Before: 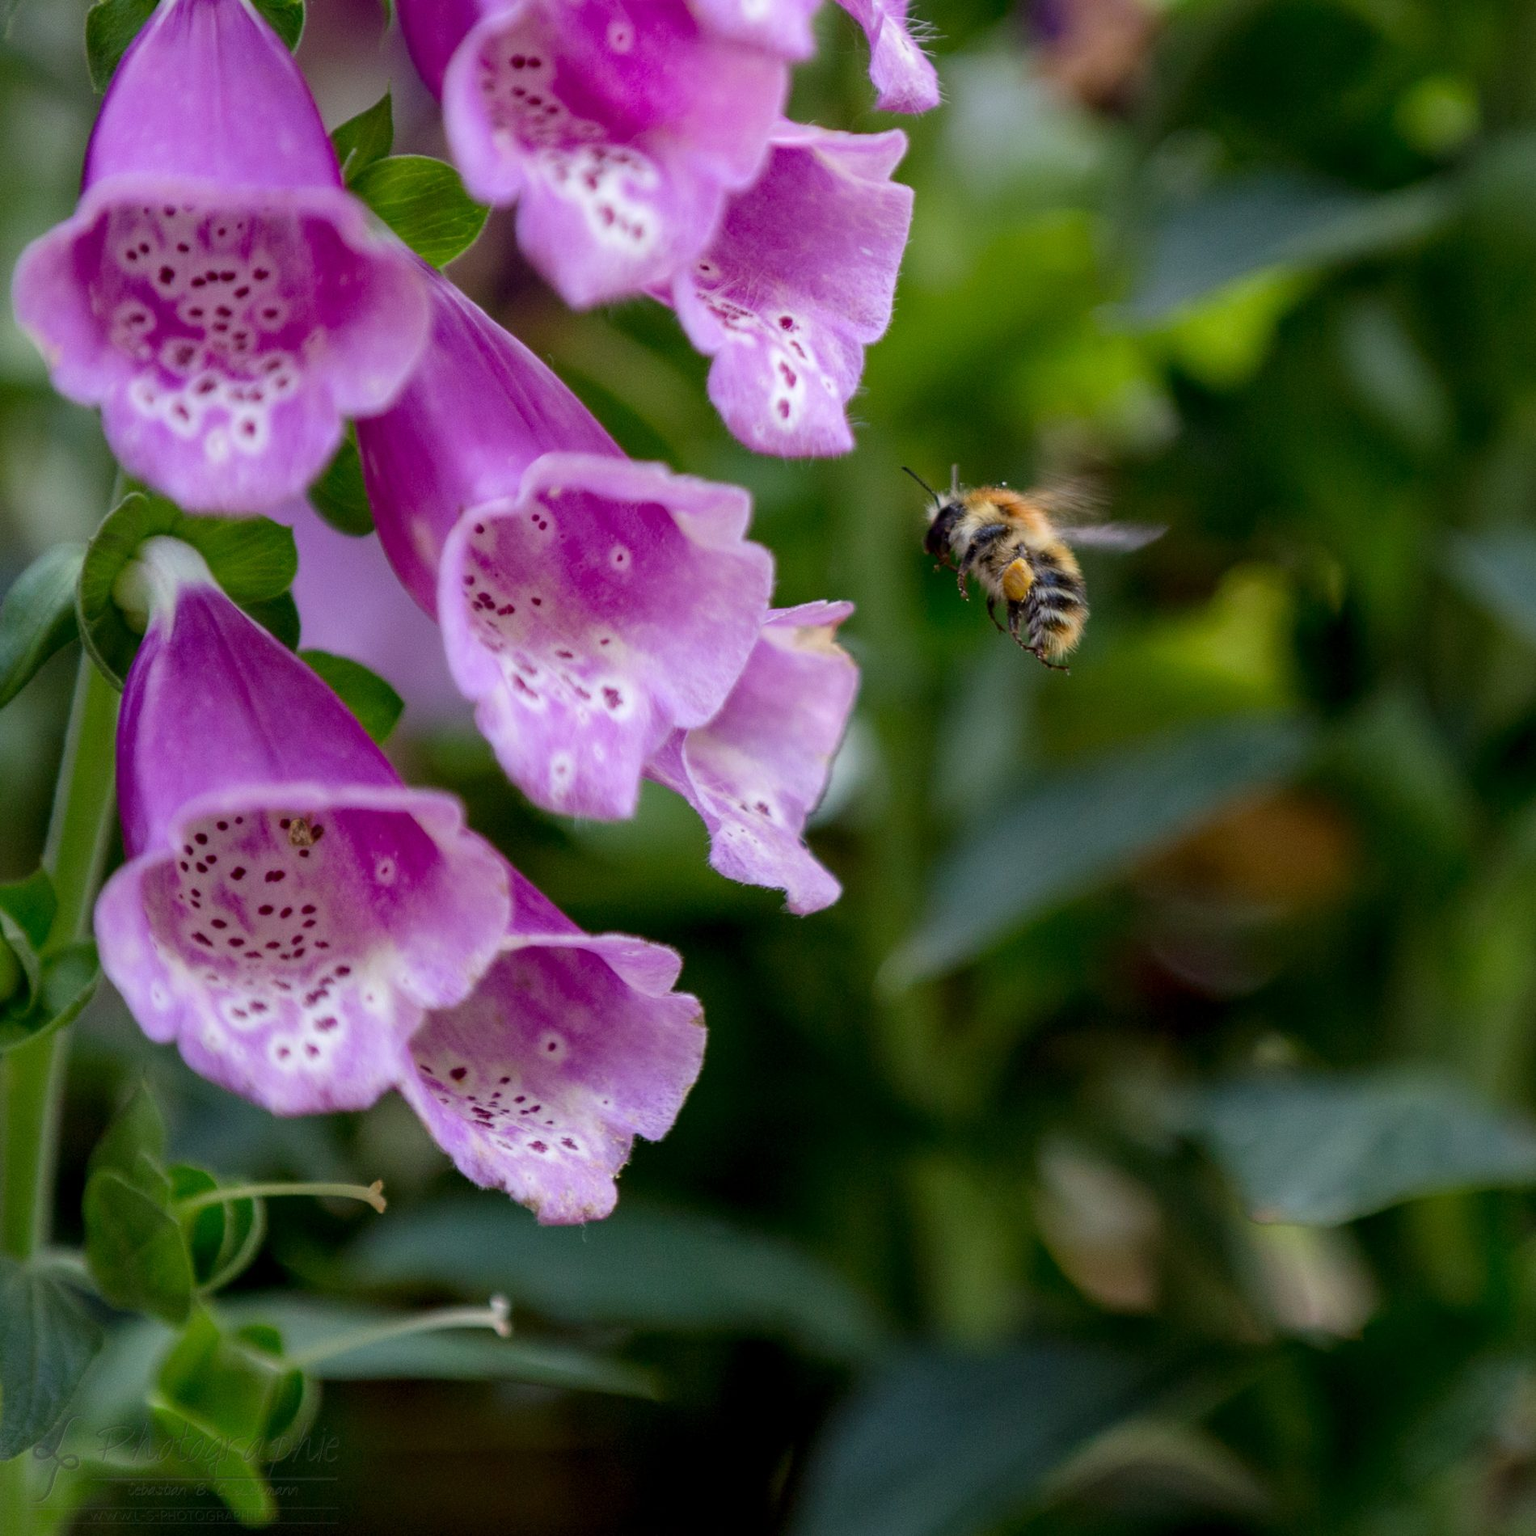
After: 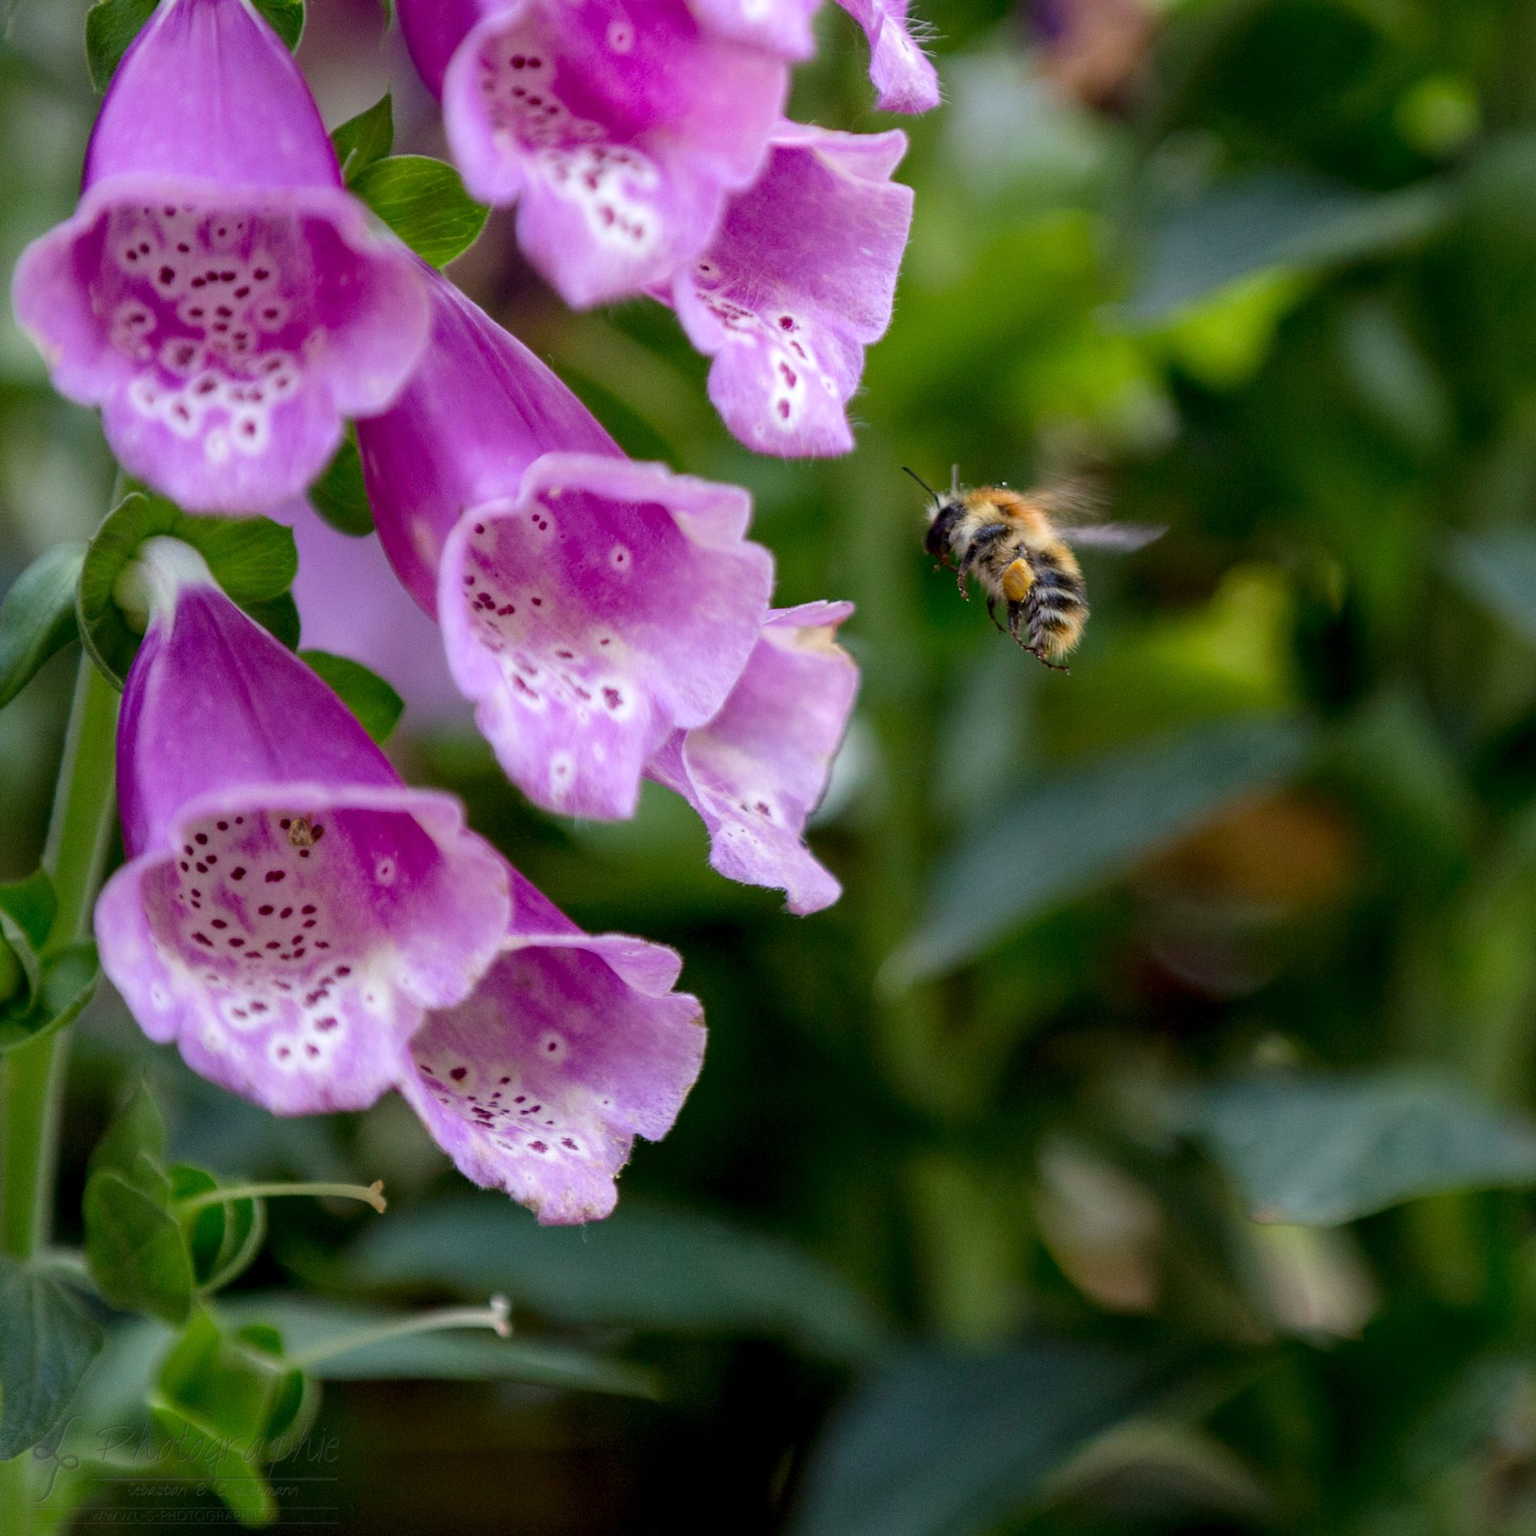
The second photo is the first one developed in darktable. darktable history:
exposure: exposure 0.152 EV, compensate highlight preservation false
